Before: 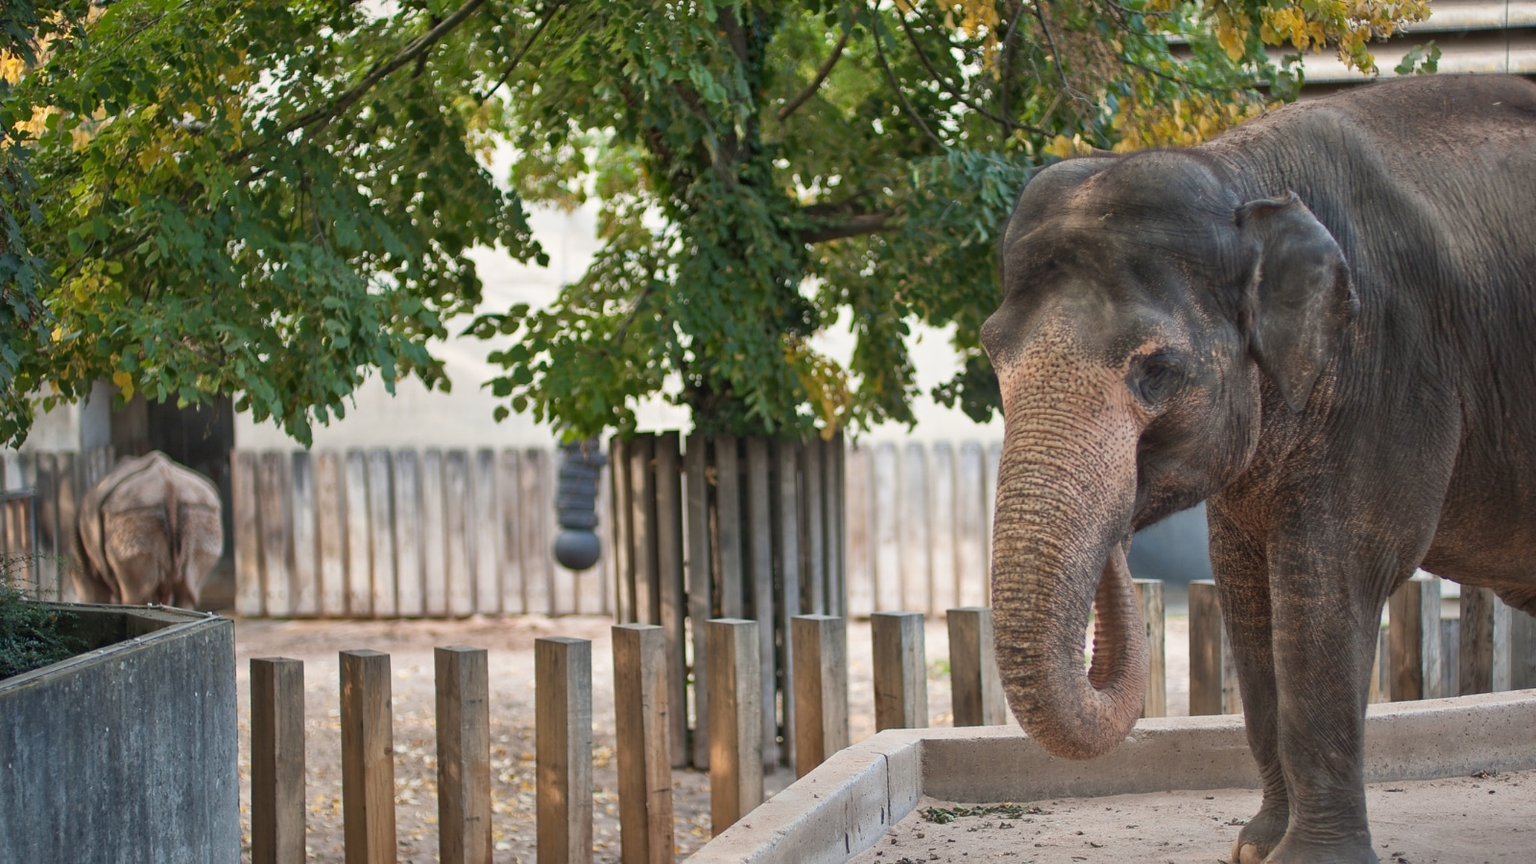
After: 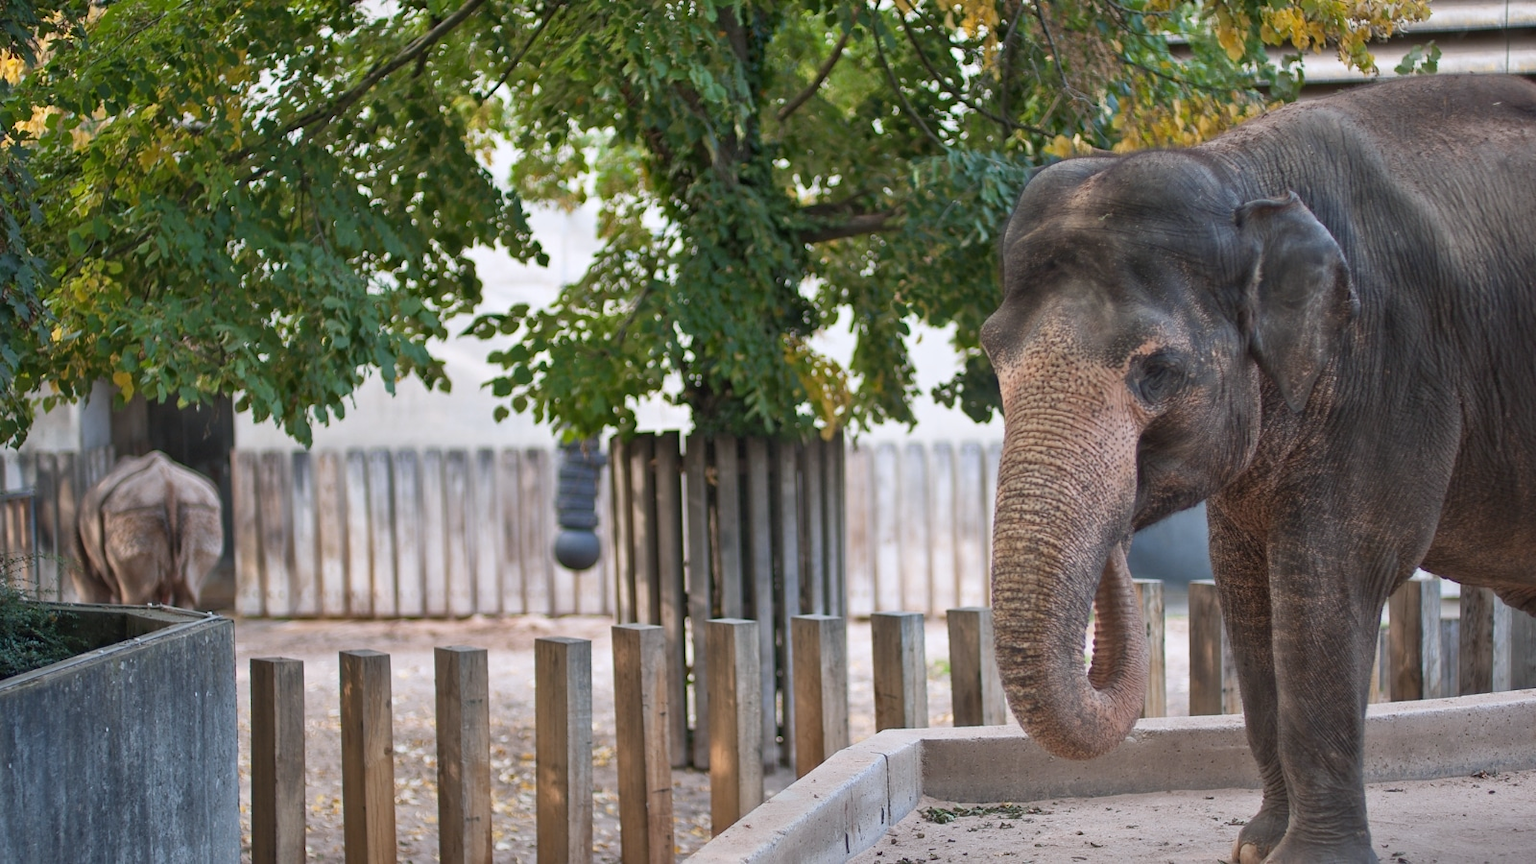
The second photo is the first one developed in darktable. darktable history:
white balance: red 0.984, blue 1.059
